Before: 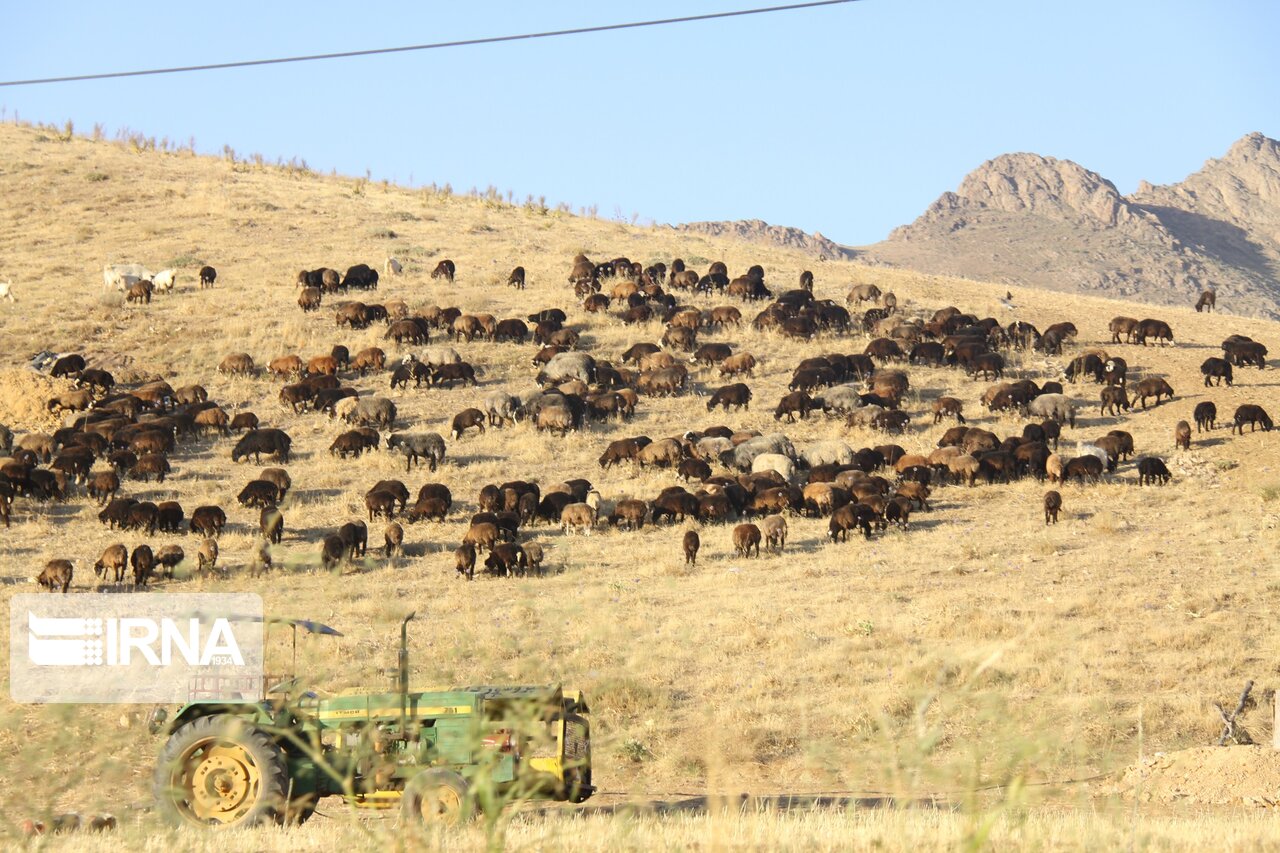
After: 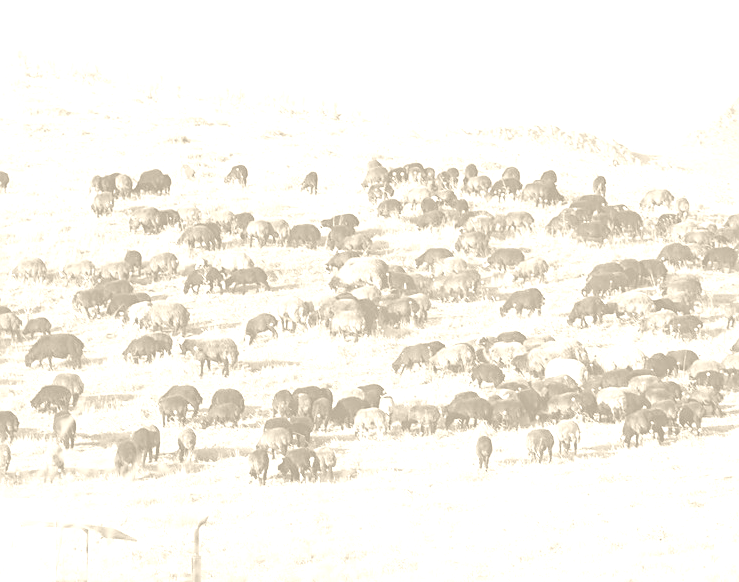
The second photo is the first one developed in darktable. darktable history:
crop: left 16.202%, top 11.208%, right 26.045%, bottom 20.557%
sharpen: on, module defaults
colorize: hue 36°, saturation 71%, lightness 80.79%
color balance rgb: linear chroma grading › global chroma 15%, perceptual saturation grading › global saturation 30%
